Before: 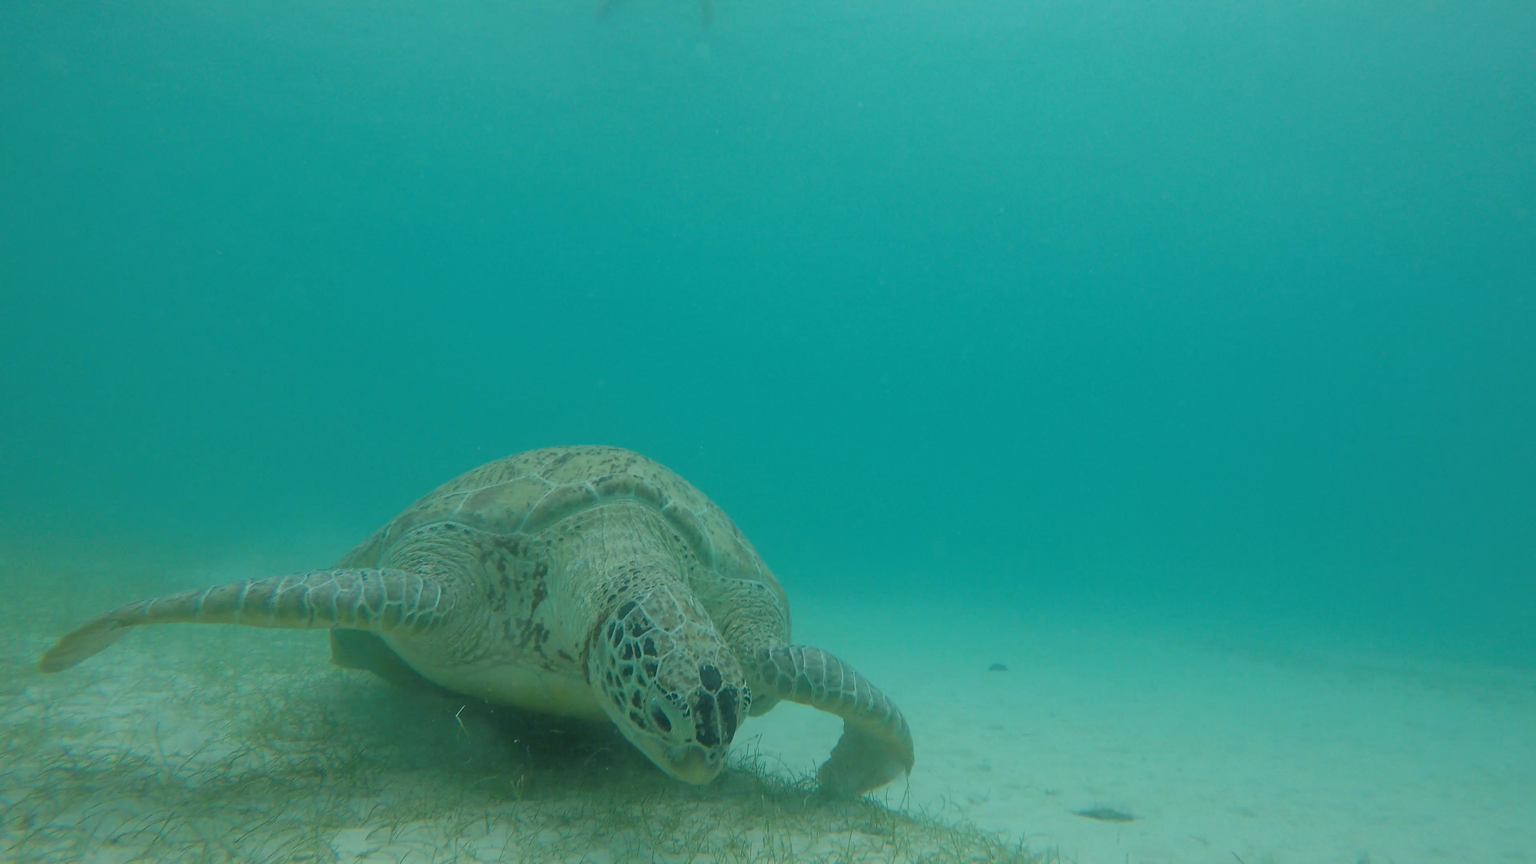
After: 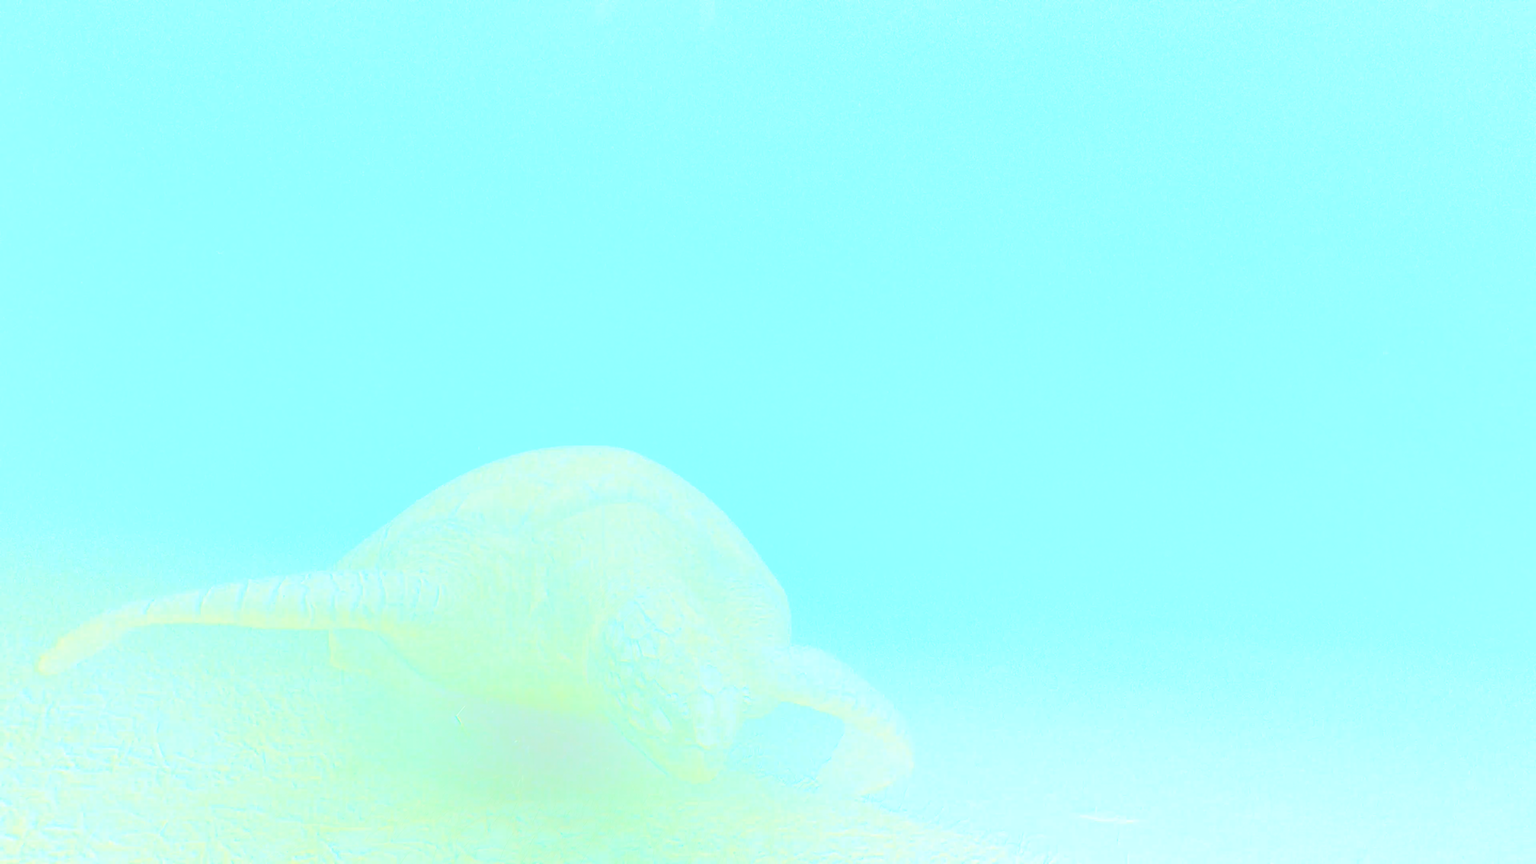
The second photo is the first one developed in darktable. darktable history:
bloom: size 85%, threshold 5%, strength 85%
velvia: on, module defaults
